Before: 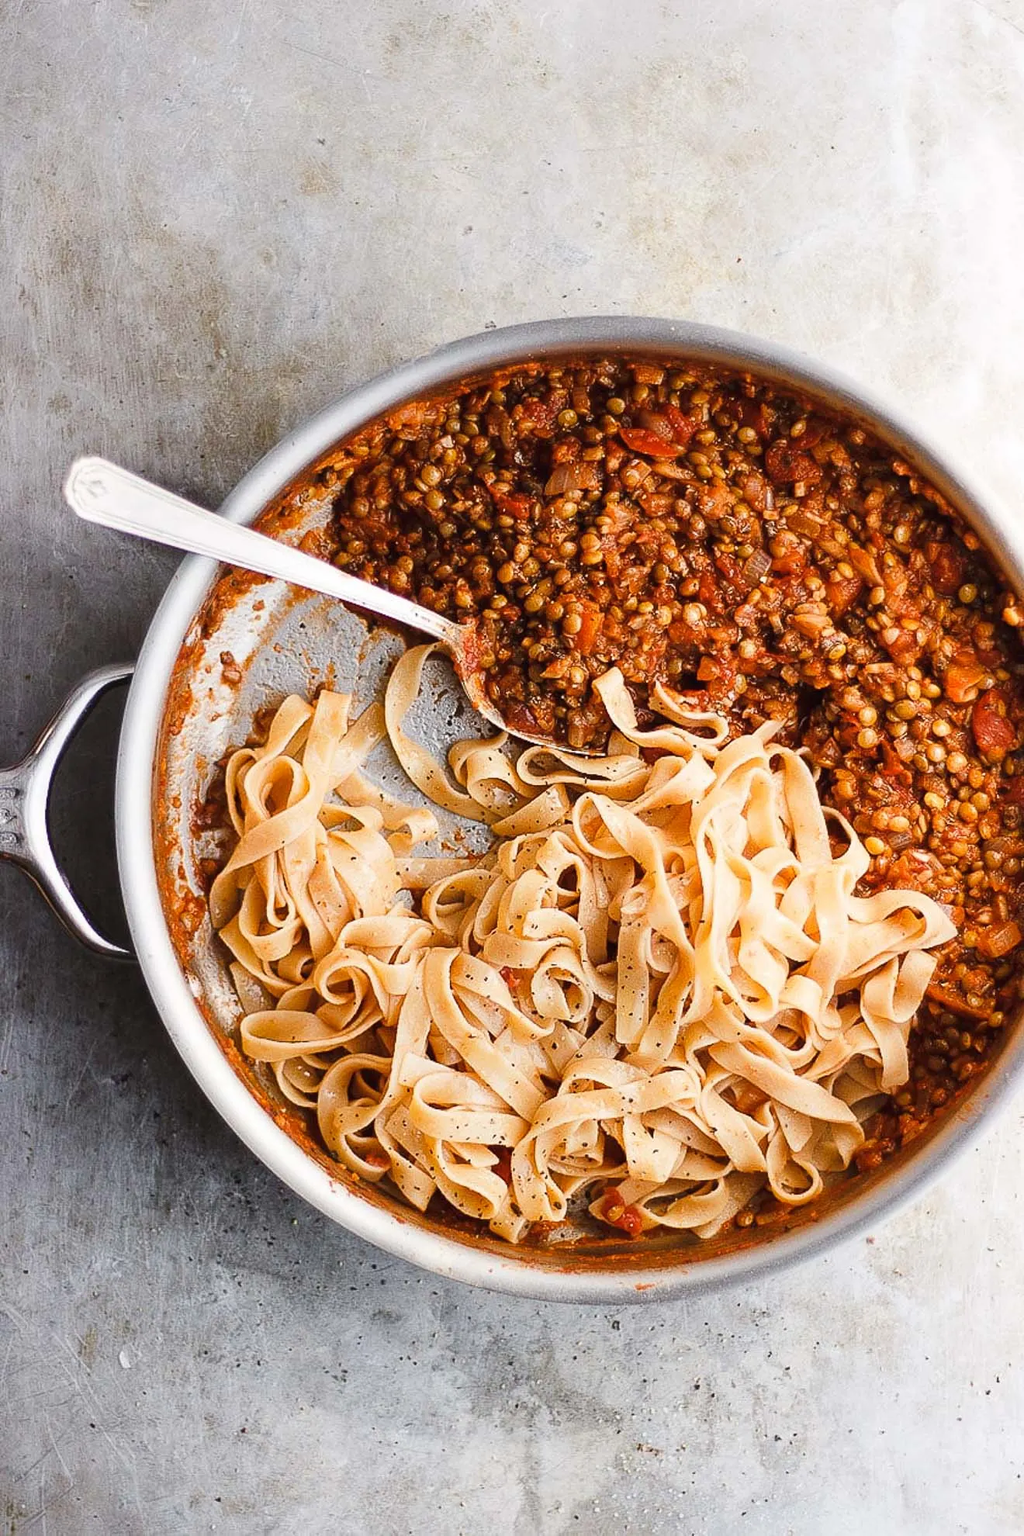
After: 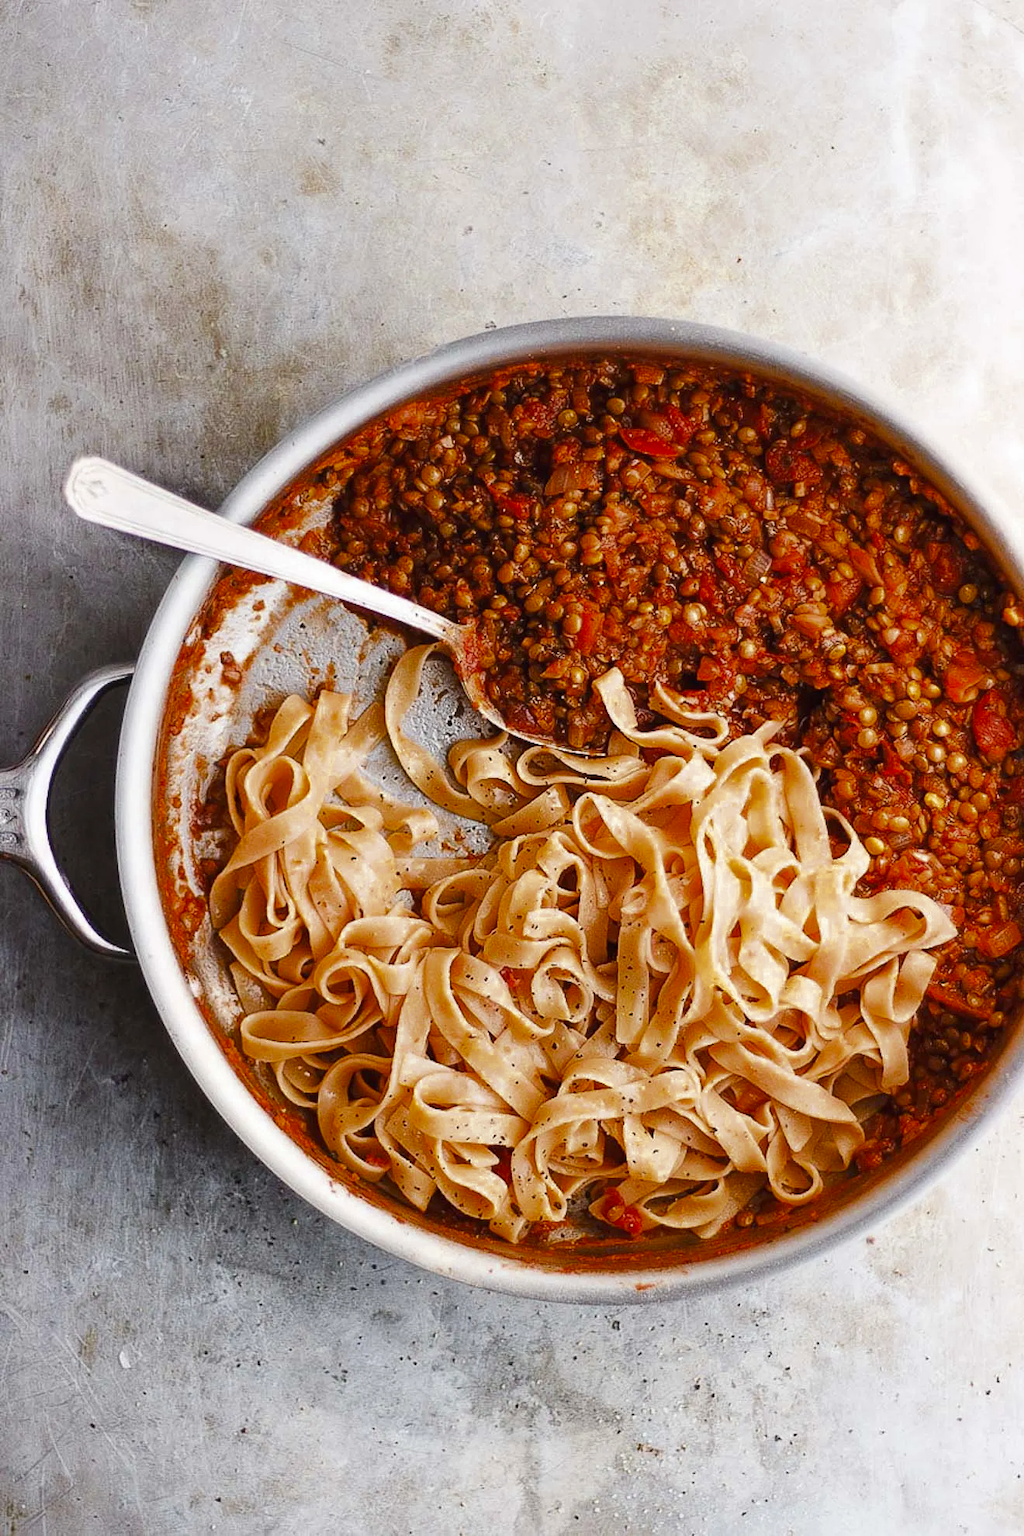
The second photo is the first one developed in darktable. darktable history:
color zones: curves: ch0 [(0.11, 0.396) (0.195, 0.36) (0.25, 0.5) (0.303, 0.412) (0.357, 0.544) (0.75, 0.5) (0.967, 0.328)]; ch1 [(0, 0.468) (0.112, 0.512) (0.202, 0.6) (0.25, 0.5) (0.307, 0.352) (0.357, 0.544) (0.75, 0.5) (0.963, 0.524)]
